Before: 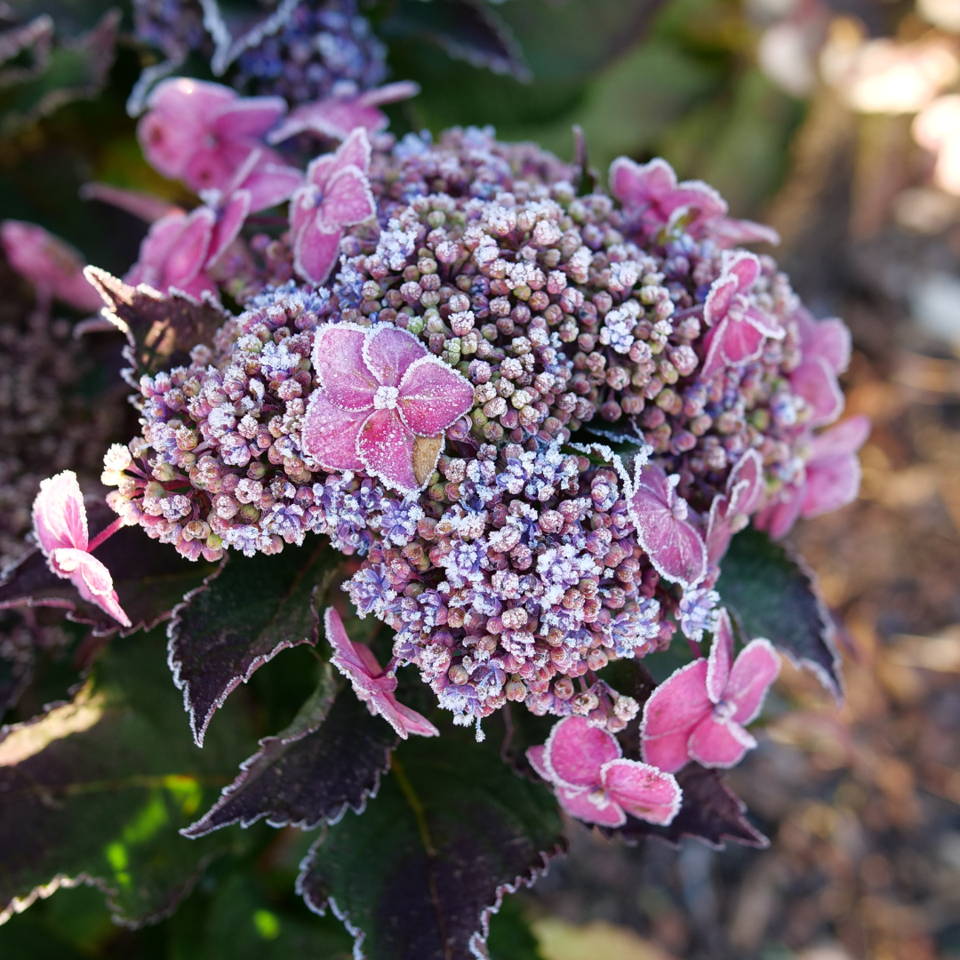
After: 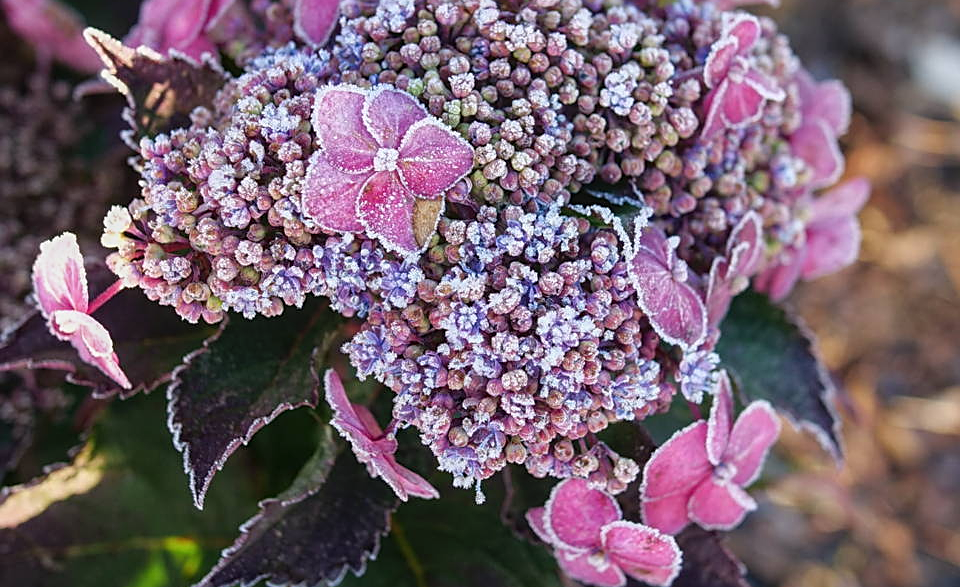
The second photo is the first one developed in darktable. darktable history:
local contrast: detail 110%
sharpen: on, module defaults
crop and rotate: top 24.843%, bottom 13.992%
